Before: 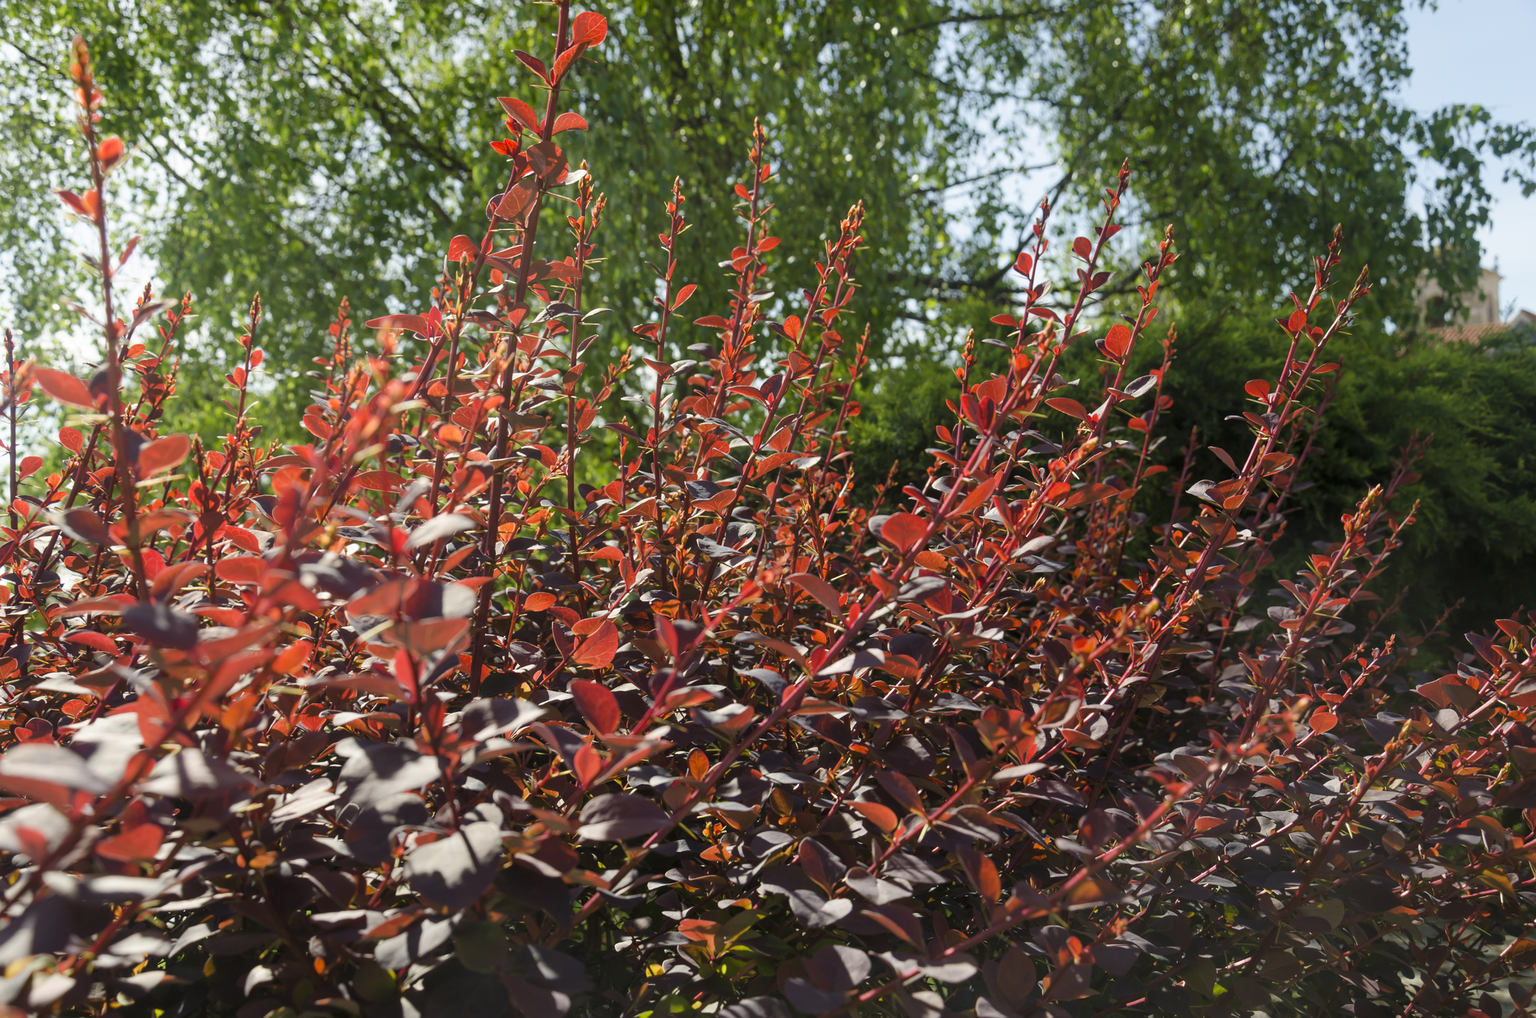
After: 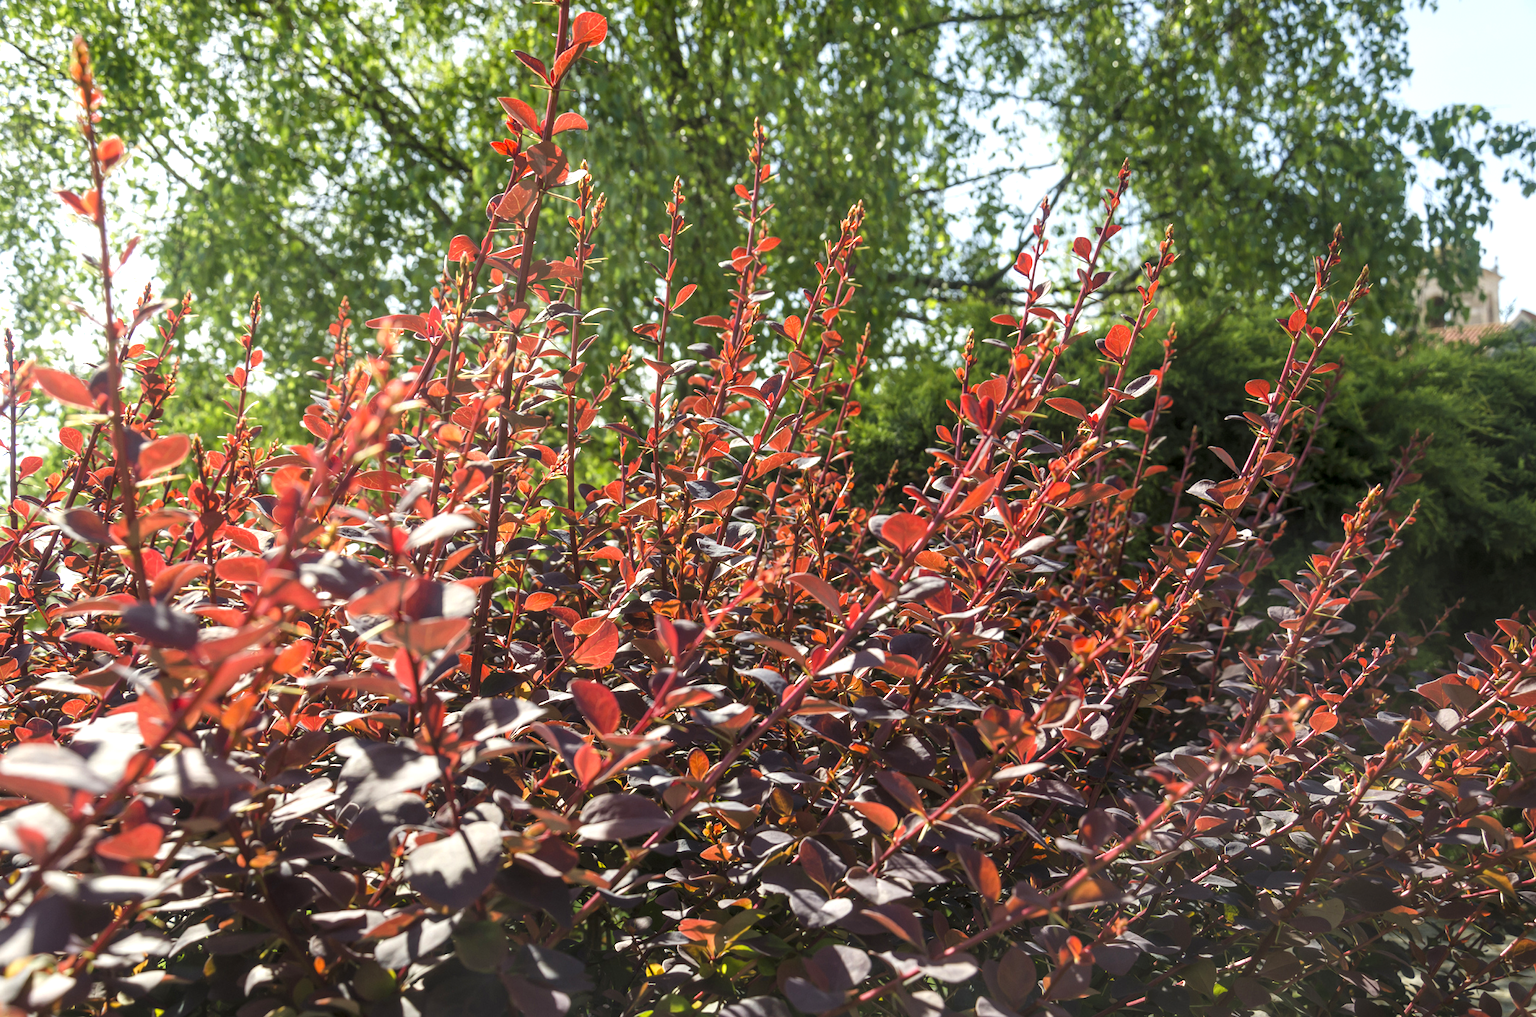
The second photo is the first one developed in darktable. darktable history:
local contrast: on, module defaults
exposure: black level correction 0, exposure 0.587 EV, compensate exposure bias true, compensate highlight preservation false
